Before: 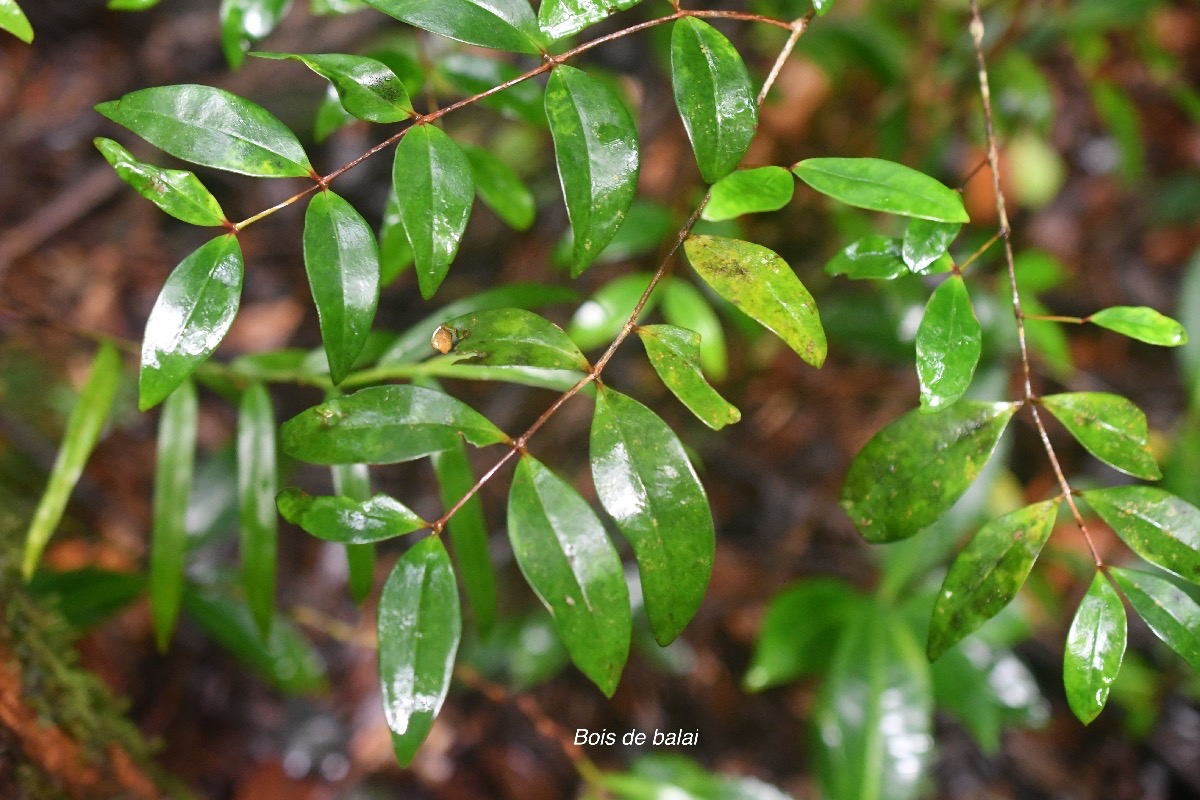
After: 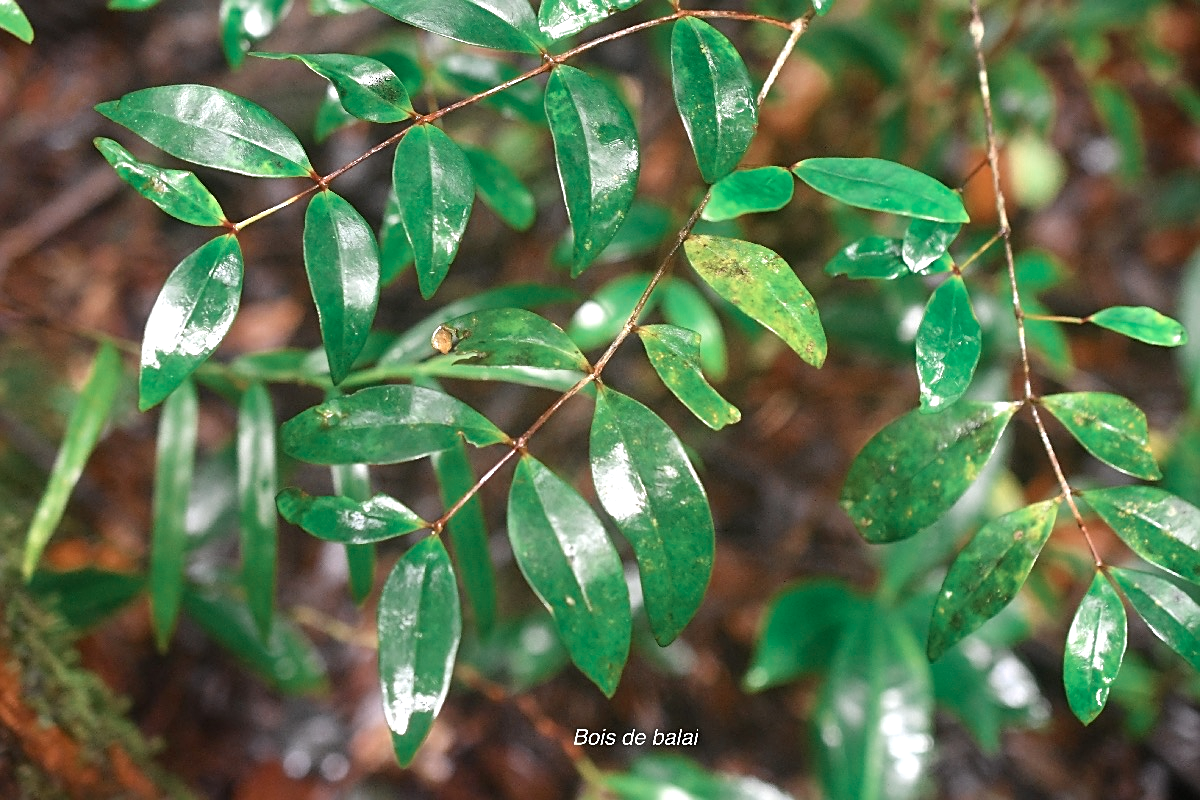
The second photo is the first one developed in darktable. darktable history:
exposure: black level correction 0.001, exposure 0.499 EV, compensate exposure bias true, compensate highlight preservation false
sharpen: on, module defaults
color zones: curves: ch0 [(0, 0.5) (0.125, 0.4) (0.25, 0.5) (0.375, 0.4) (0.5, 0.4) (0.625, 0.35) (0.75, 0.35) (0.875, 0.5)]; ch1 [(0, 0.35) (0.125, 0.45) (0.25, 0.35) (0.375, 0.35) (0.5, 0.35) (0.625, 0.35) (0.75, 0.45) (0.875, 0.35)]; ch2 [(0, 0.6) (0.125, 0.5) (0.25, 0.5) (0.375, 0.6) (0.5, 0.6) (0.625, 0.5) (0.75, 0.5) (0.875, 0.5)]
